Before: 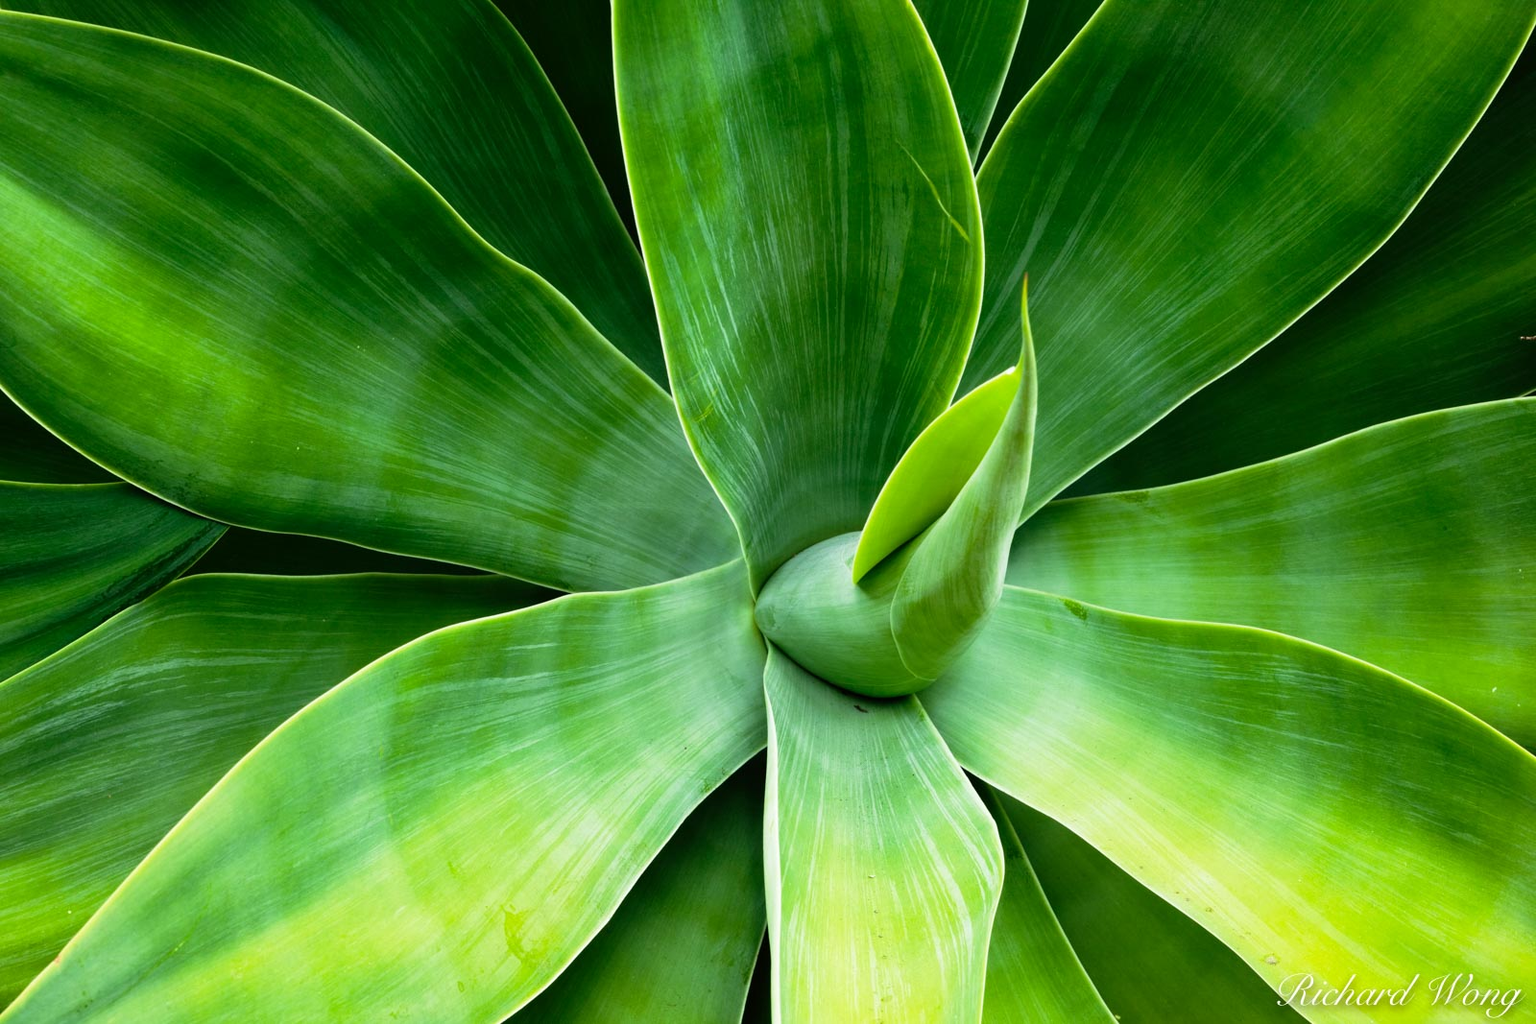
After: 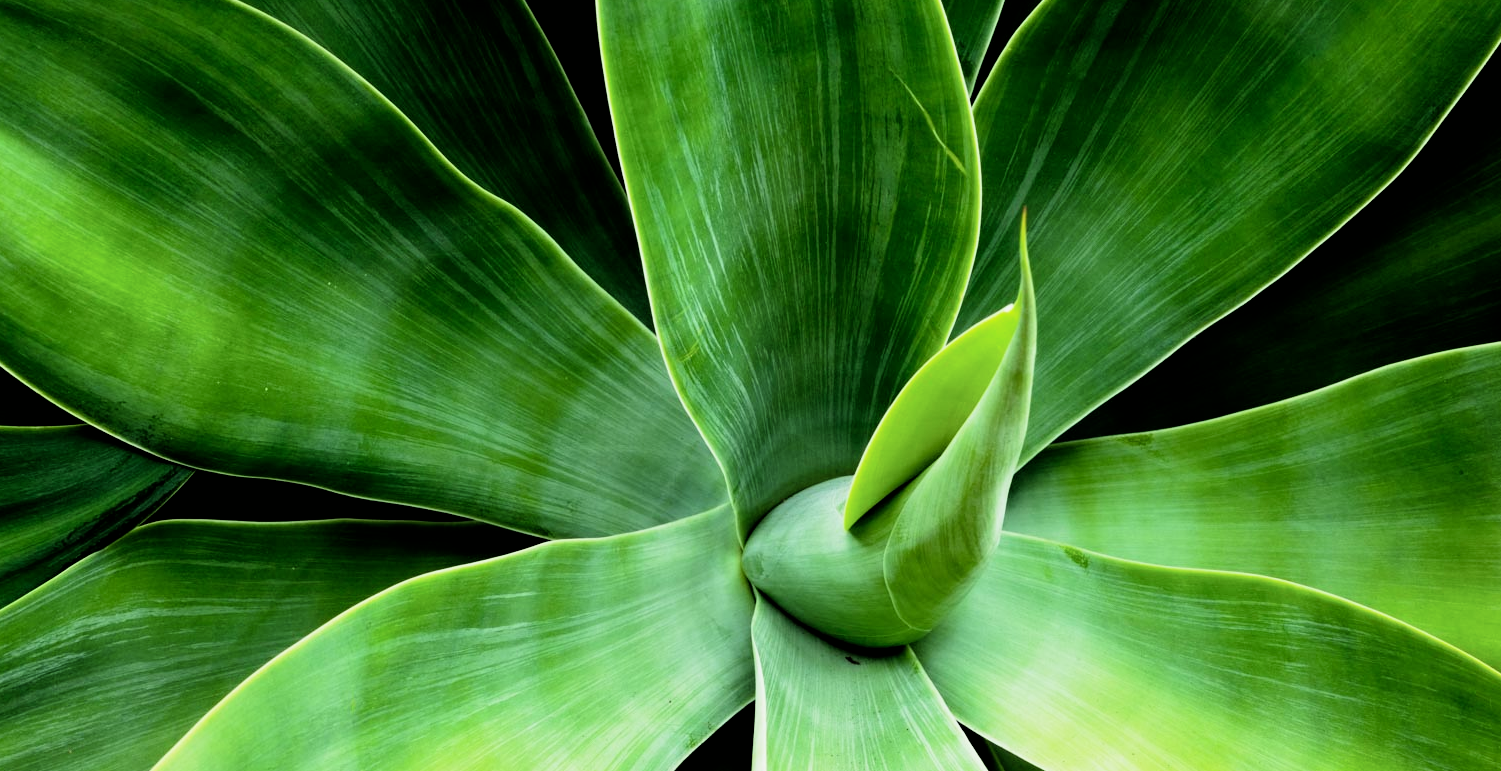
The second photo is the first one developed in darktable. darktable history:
crop: left 2.789%, top 7.388%, right 3.395%, bottom 20.318%
filmic rgb: black relative exposure -3.98 EV, white relative exposure 2.99 EV, hardness 3.02, contrast 1.399
